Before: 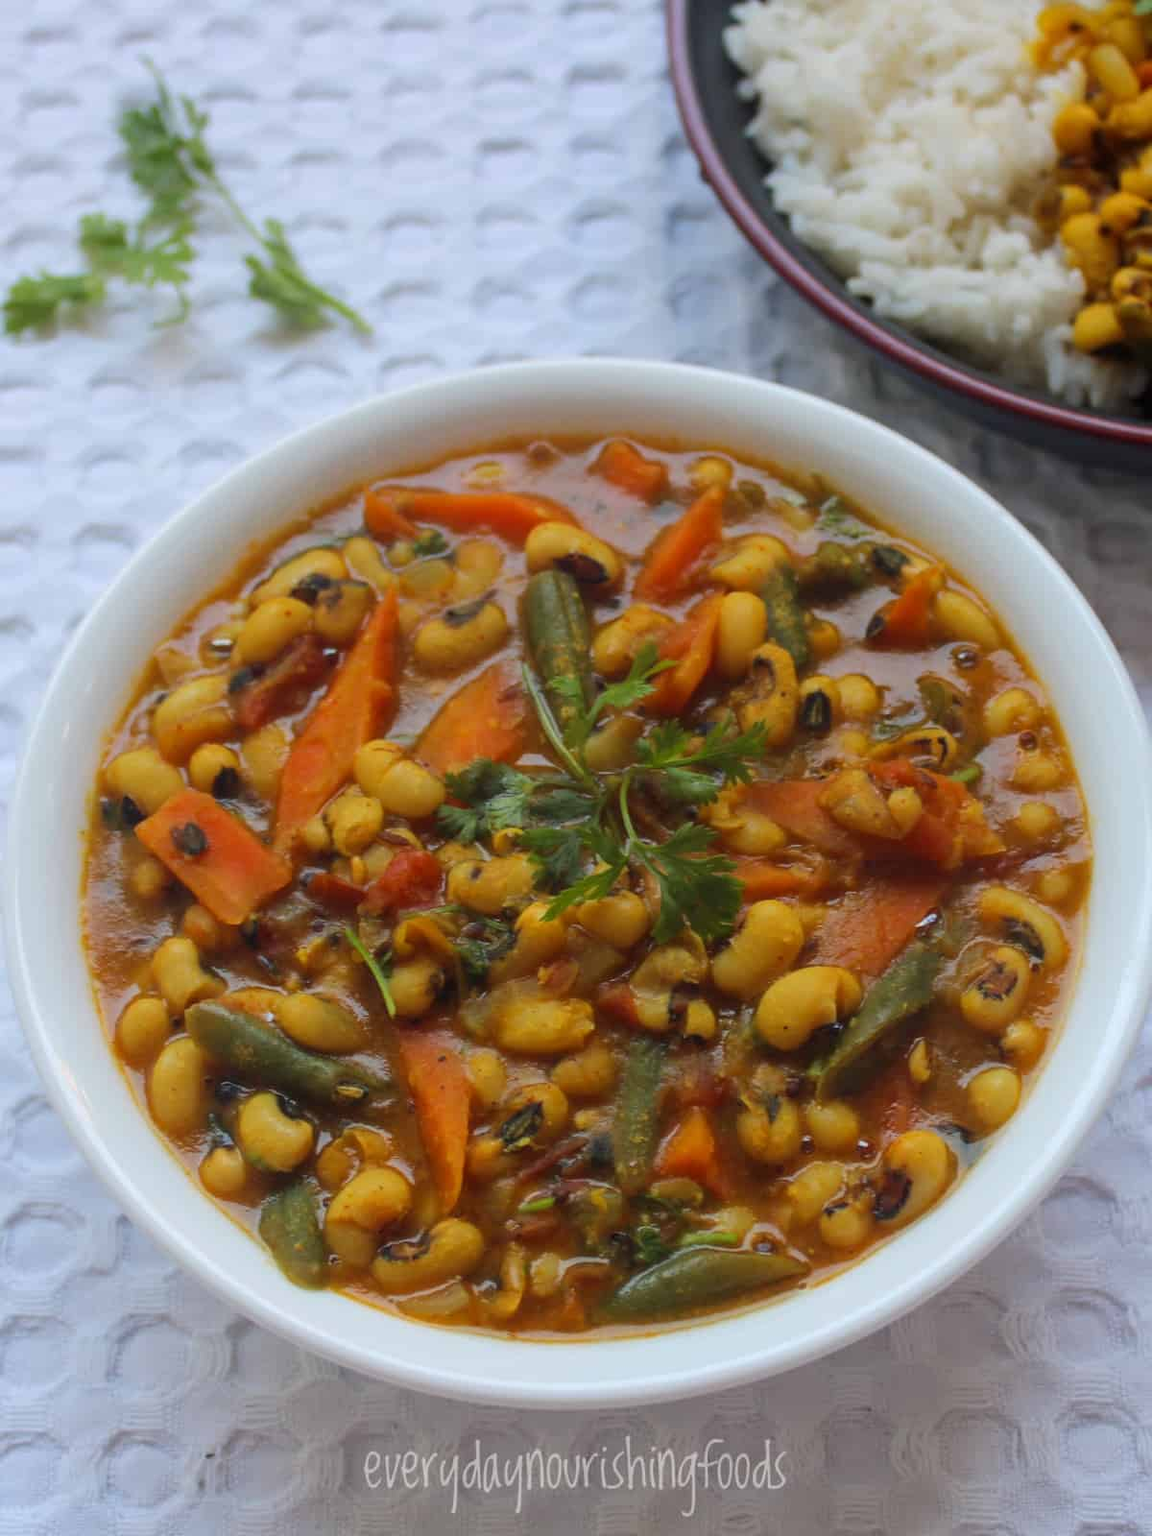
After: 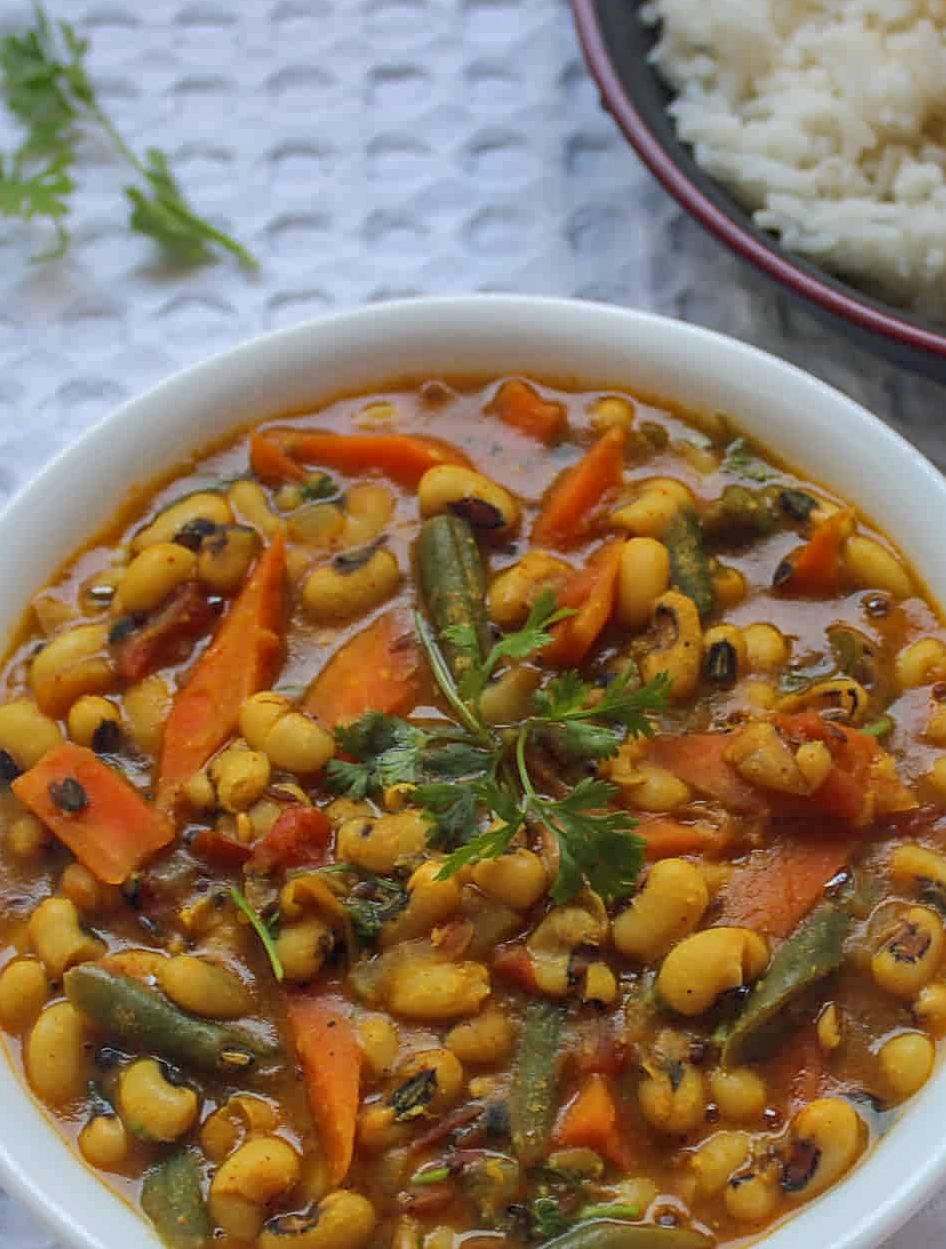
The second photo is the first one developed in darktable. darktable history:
sharpen: on, module defaults
local contrast: on, module defaults
crop and rotate: left 10.762%, top 4.99%, right 10.4%, bottom 16.888%
shadows and highlights: on, module defaults
